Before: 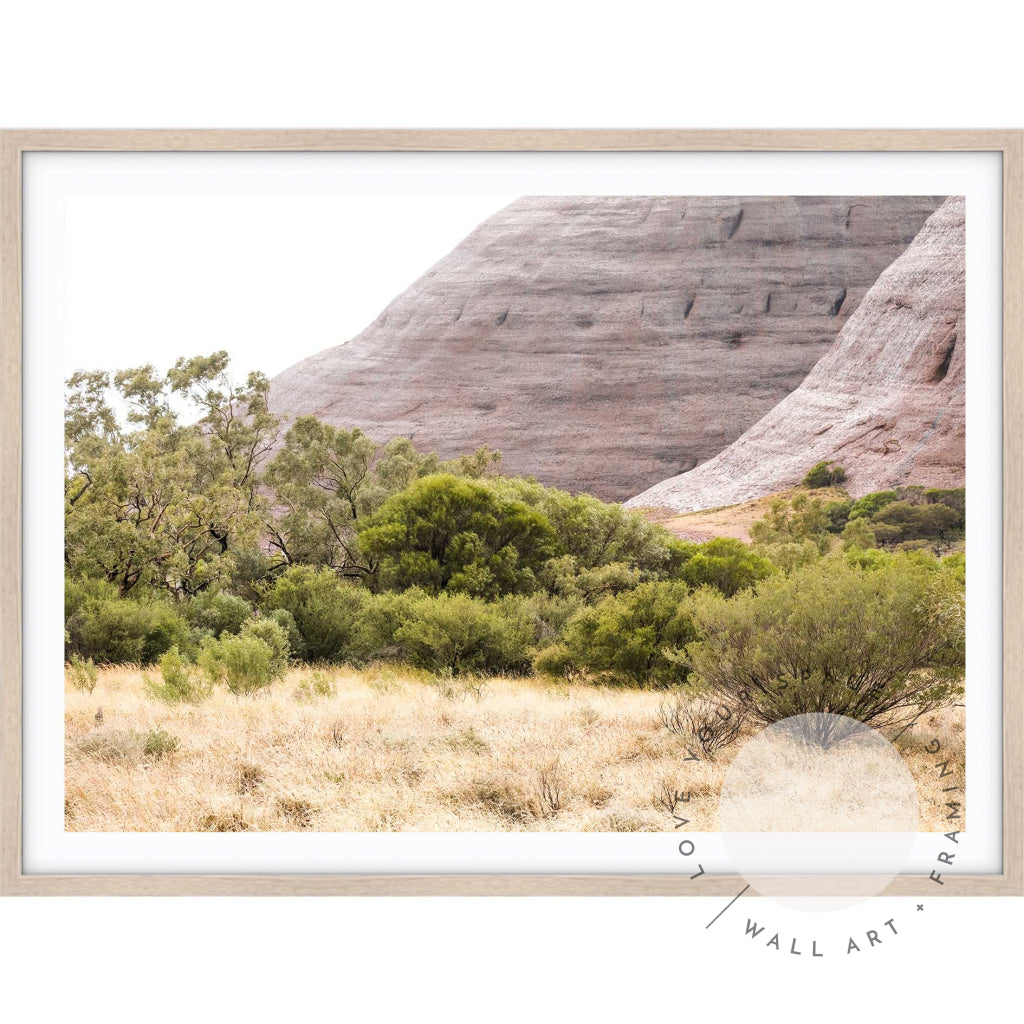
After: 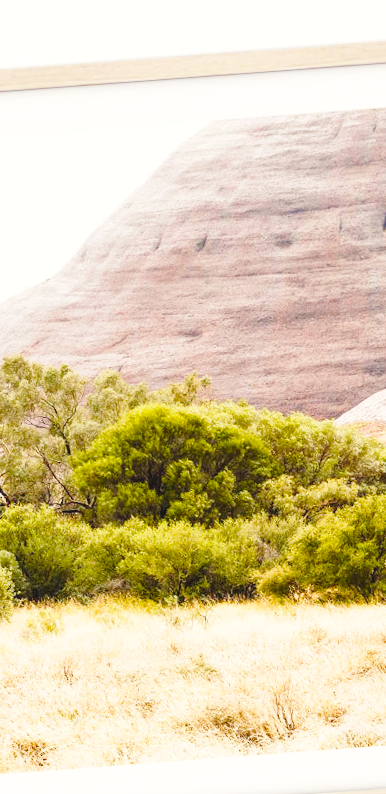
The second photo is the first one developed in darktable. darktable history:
base curve: curves: ch0 [(0, 0) (0.028, 0.03) (0.121, 0.232) (0.46, 0.748) (0.859, 0.968) (1, 1)], preserve colors none
crop and rotate: left 29.476%, top 10.214%, right 35.32%, bottom 17.333%
color balance rgb: shadows lift › chroma 3%, shadows lift › hue 280.8°, power › hue 330°, highlights gain › chroma 3%, highlights gain › hue 75.6°, global offset › luminance 0.7%, perceptual saturation grading › global saturation 20%, perceptual saturation grading › highlights -25%, perceptual saturation grading › shadows 50%, global vibrance 20.33%
rotate and perspective: rotation -4.25°, automatic cropping off
